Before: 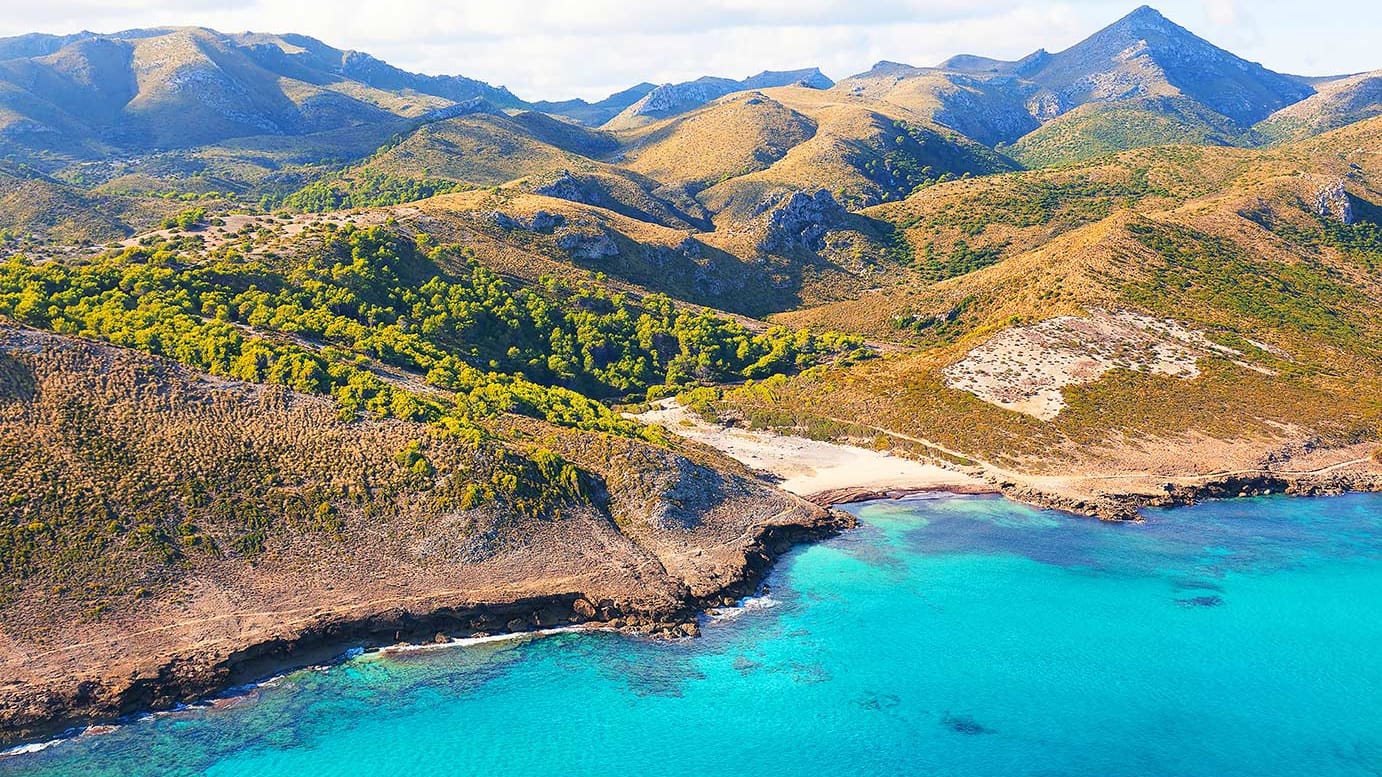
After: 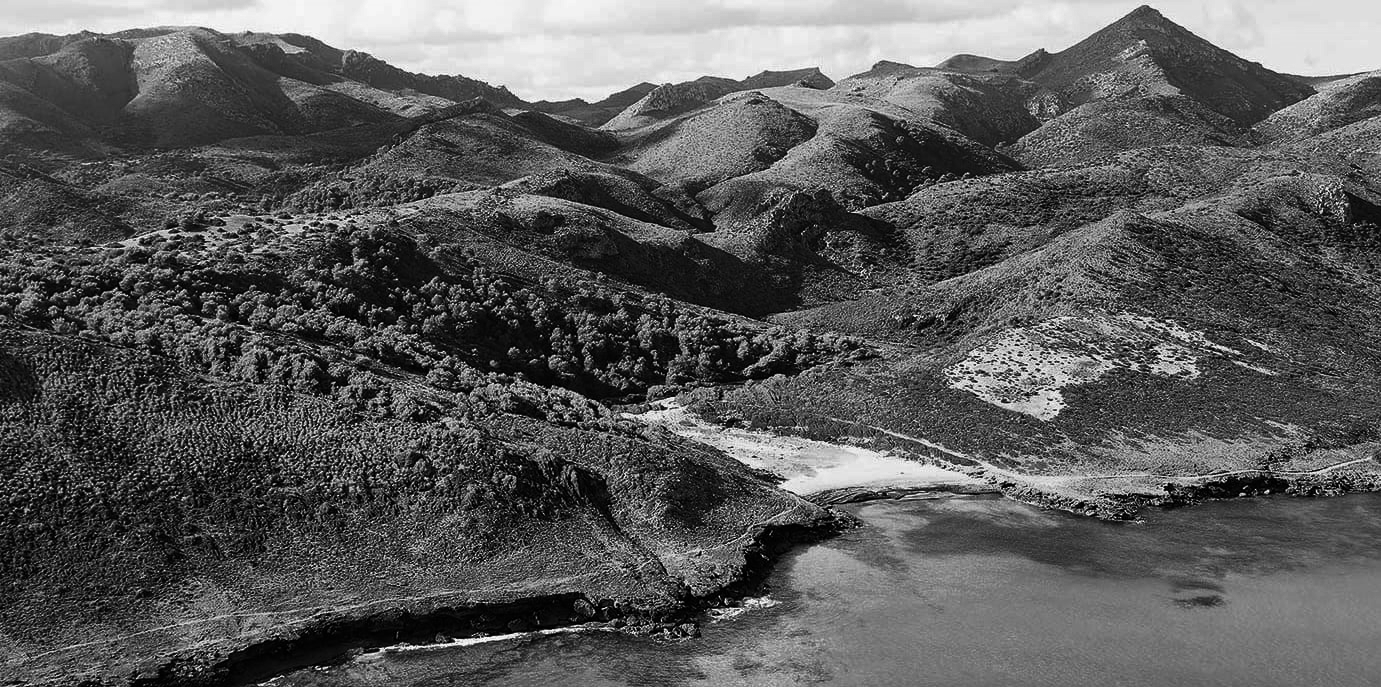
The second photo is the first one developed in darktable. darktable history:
white balance: red 1.009, blue 1.027
crop and rotate: top 0%, bottom 11.49%
contrast brightness saturation: contrast -0.03, brightness -0.59, saturation -1
